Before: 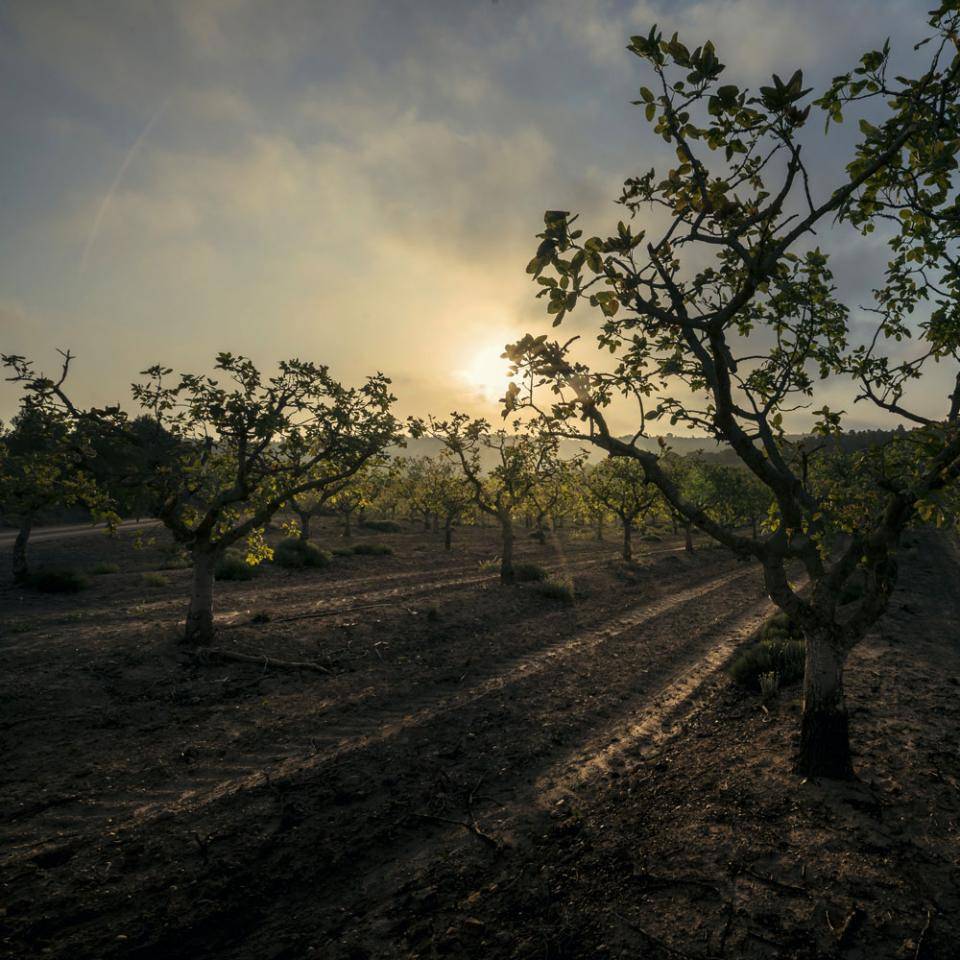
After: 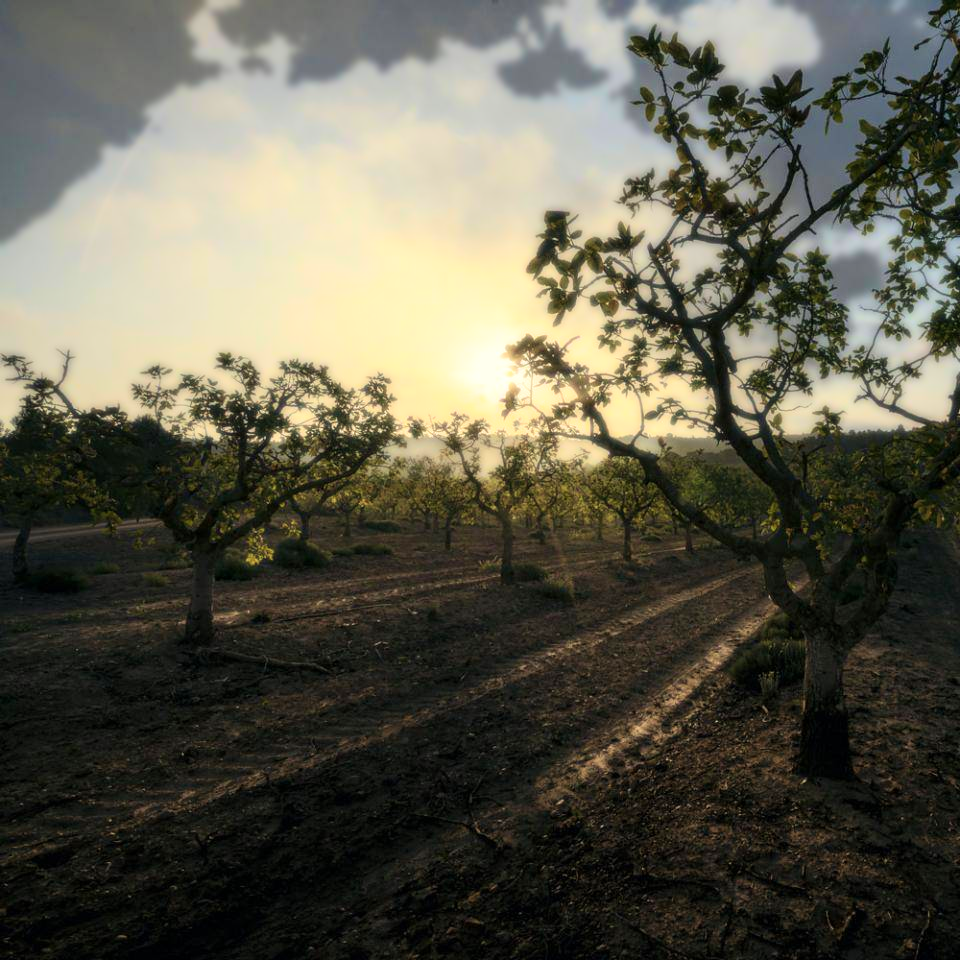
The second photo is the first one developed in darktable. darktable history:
velvia: on, module defaults
bloom: size 0%, threshold 54.82%, strength 8.31%
